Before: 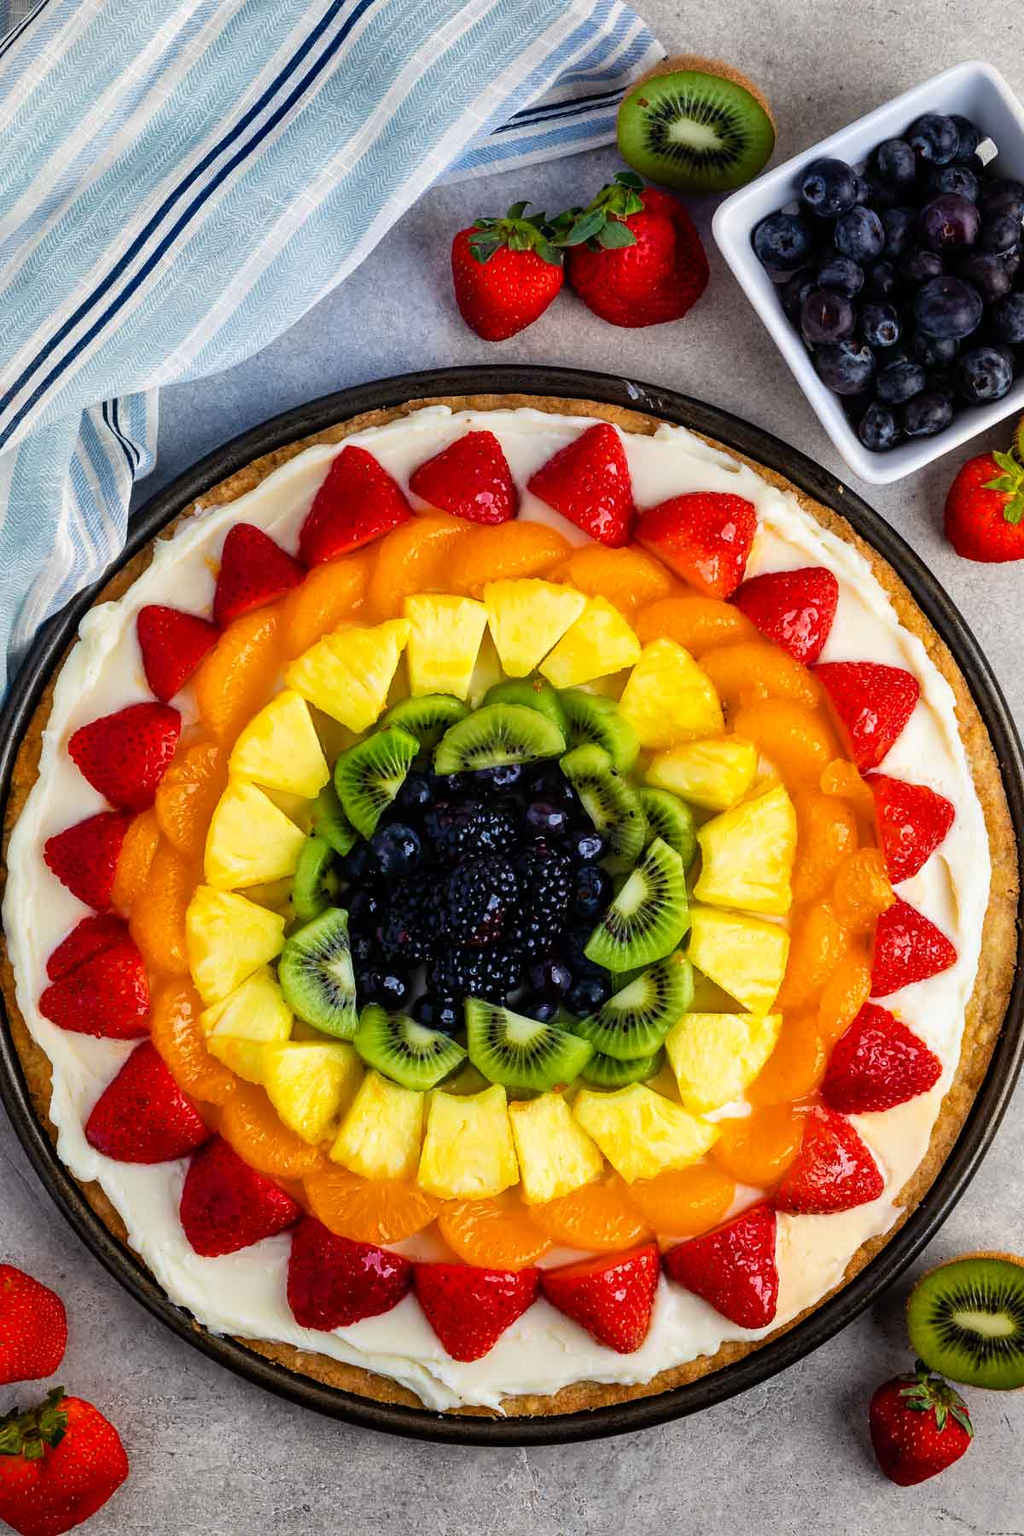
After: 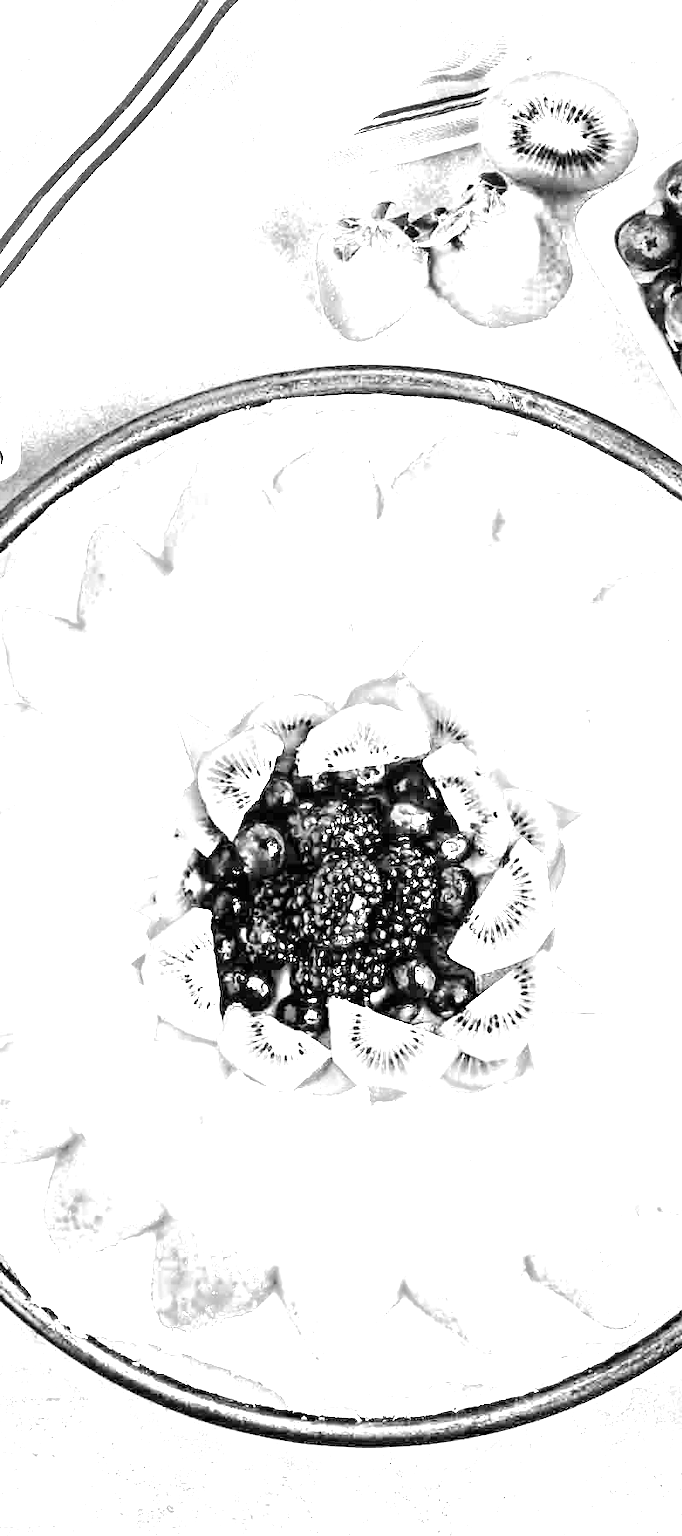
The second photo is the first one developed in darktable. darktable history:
white balance: red 8, blue 8
crop and rotate: left 13.342%, right 19.991%
monochrome: on, module defaults
levels: levels [0, 0.374, 0.749]
